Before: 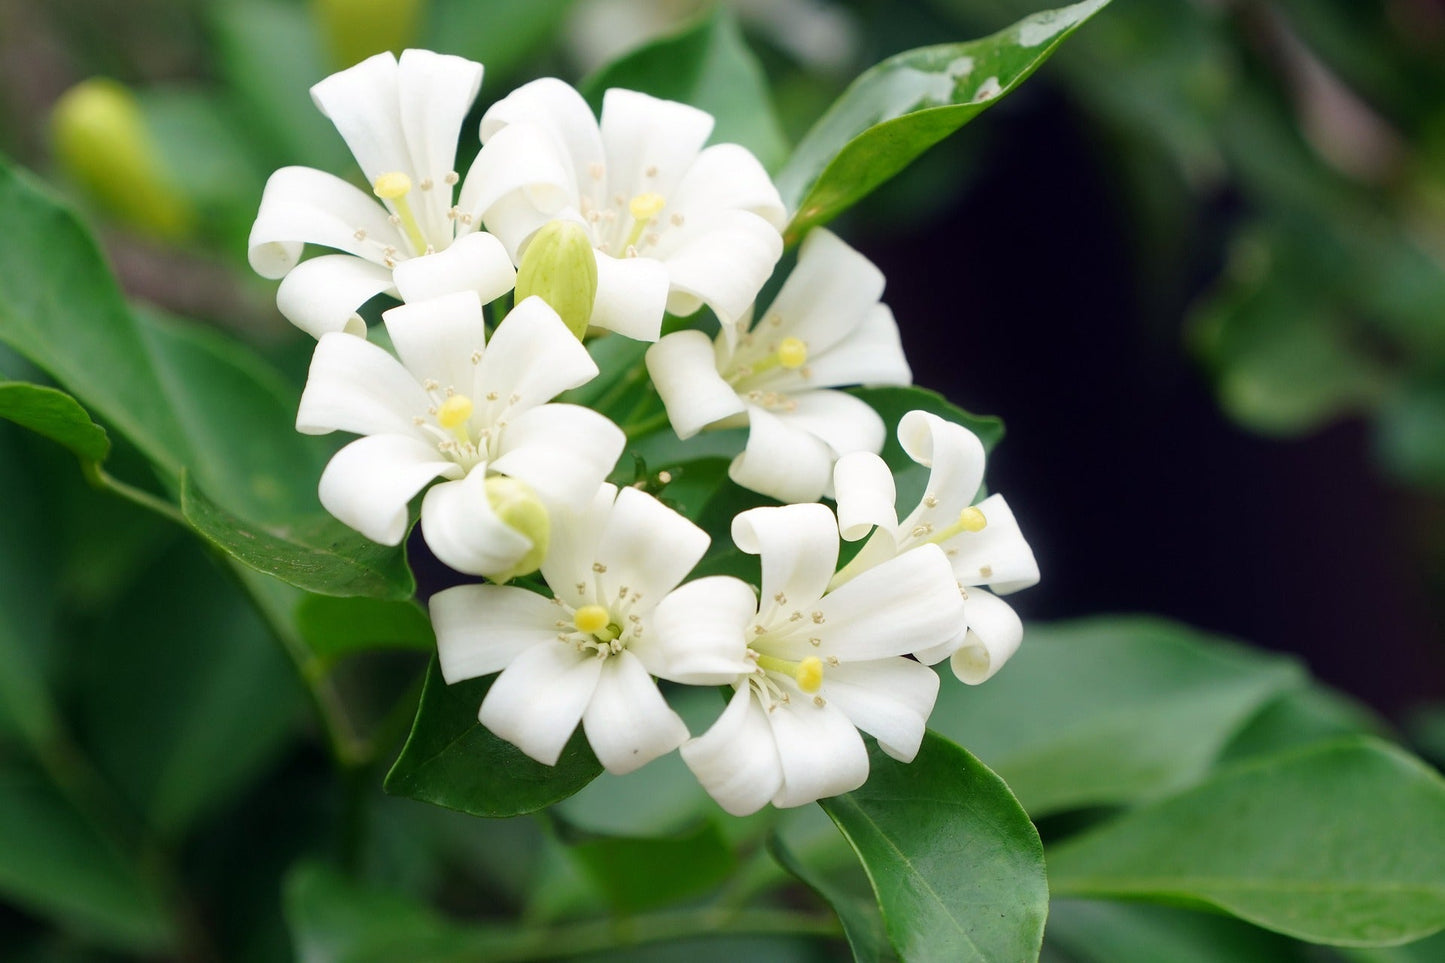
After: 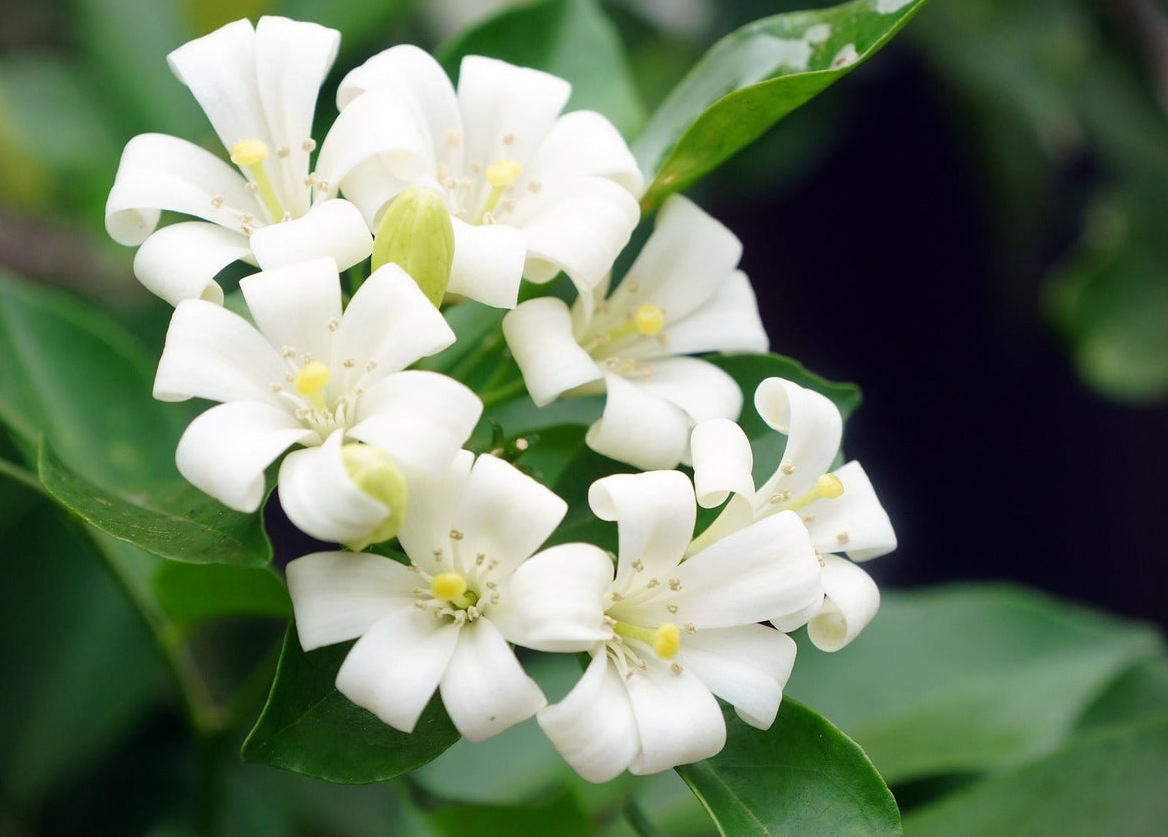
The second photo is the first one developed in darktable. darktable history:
crop: left 9.929%, top 3.475%, right 9.188%, bottom 9.529%
vignetting: fall-off start 91.19%
